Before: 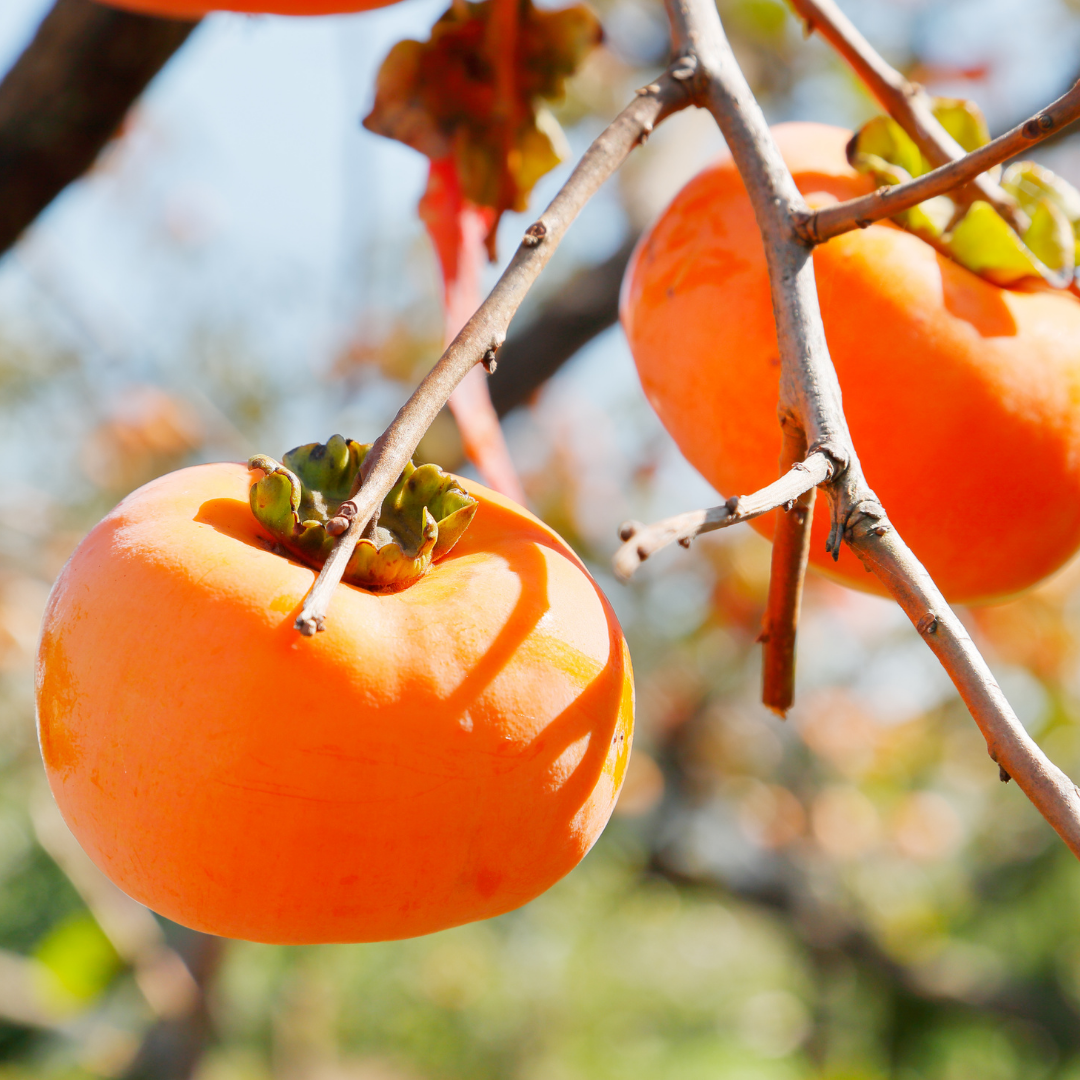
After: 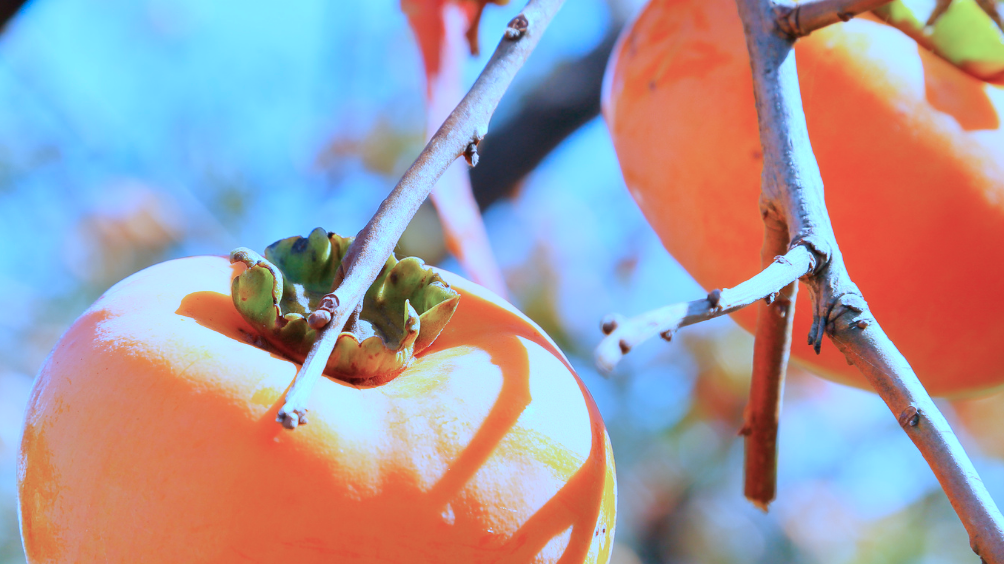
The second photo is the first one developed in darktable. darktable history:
color calibration: illuminant as shot in camera, x 0.442, y 0.413, temperature 2903.13 K
crop: left 1.744%, top 19.225%, right 5.069%, bottom 28.357%
